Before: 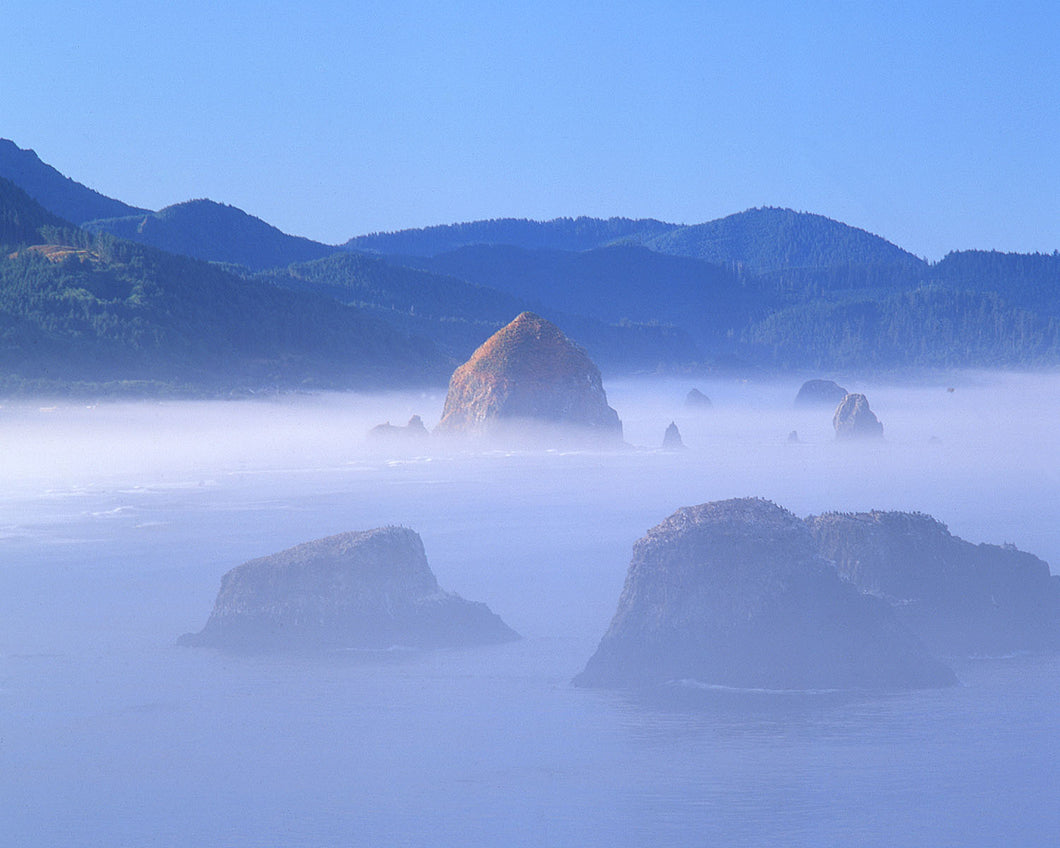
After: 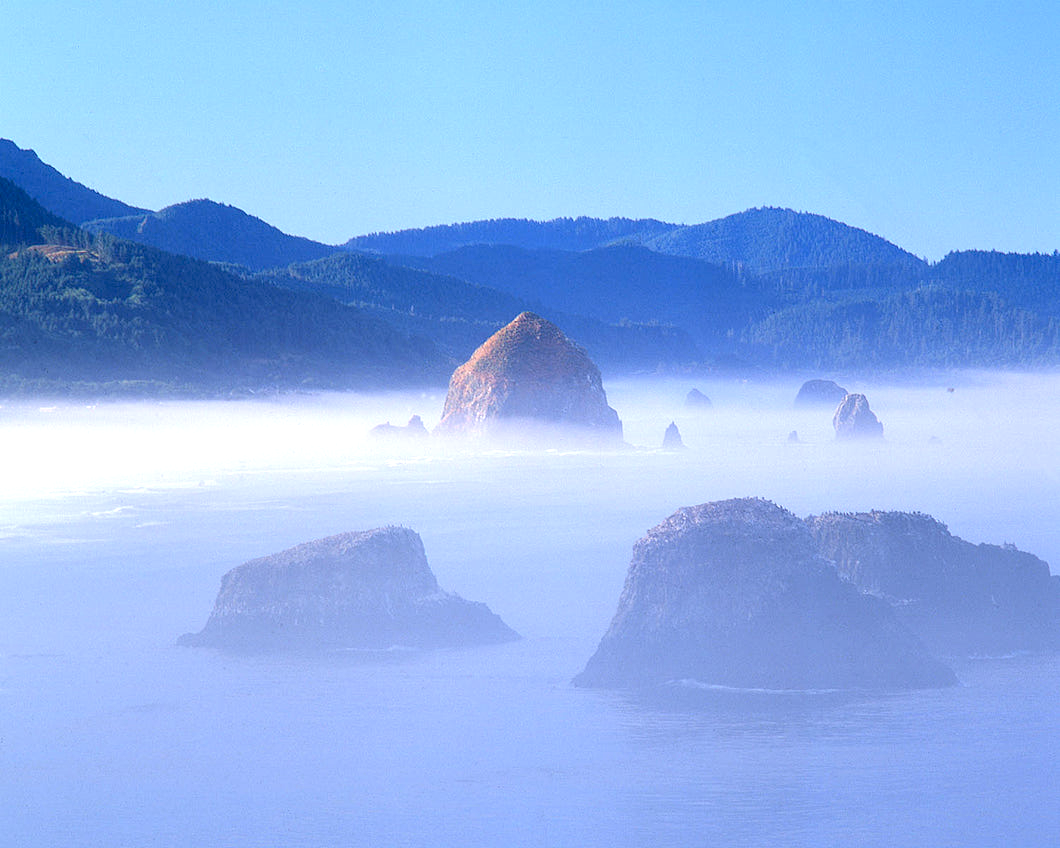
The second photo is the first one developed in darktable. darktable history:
exposure: black level correction 0.03, exposure -0.08 EV, compensate highlight preservation false
tone equalizer: -8 EV -0.718 EV, -7 EV -0.671 EV, -6 EV -0.572 EV, -5 EV -0.416 EV, -3 EV 0.4 EV, -2 EV 0.6 EV, -1 EV 0.695 EV, +0 EV 0.729 EV, edges refinement/feathering 500, mask exposure compensation -1.57 EV, preserve details no
